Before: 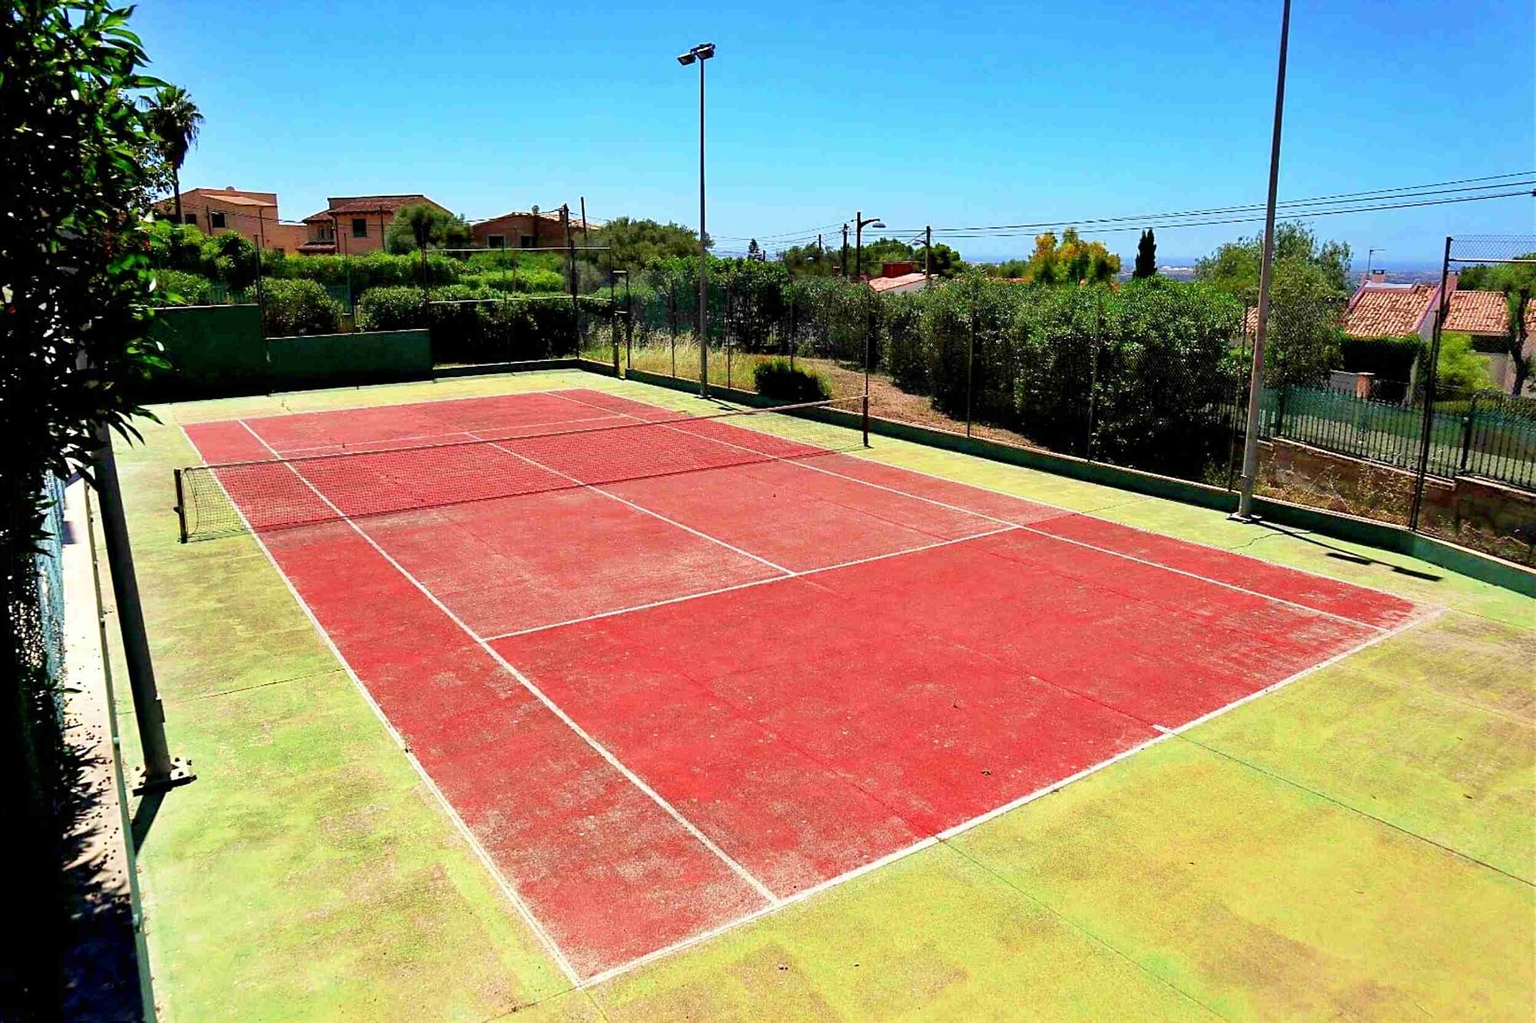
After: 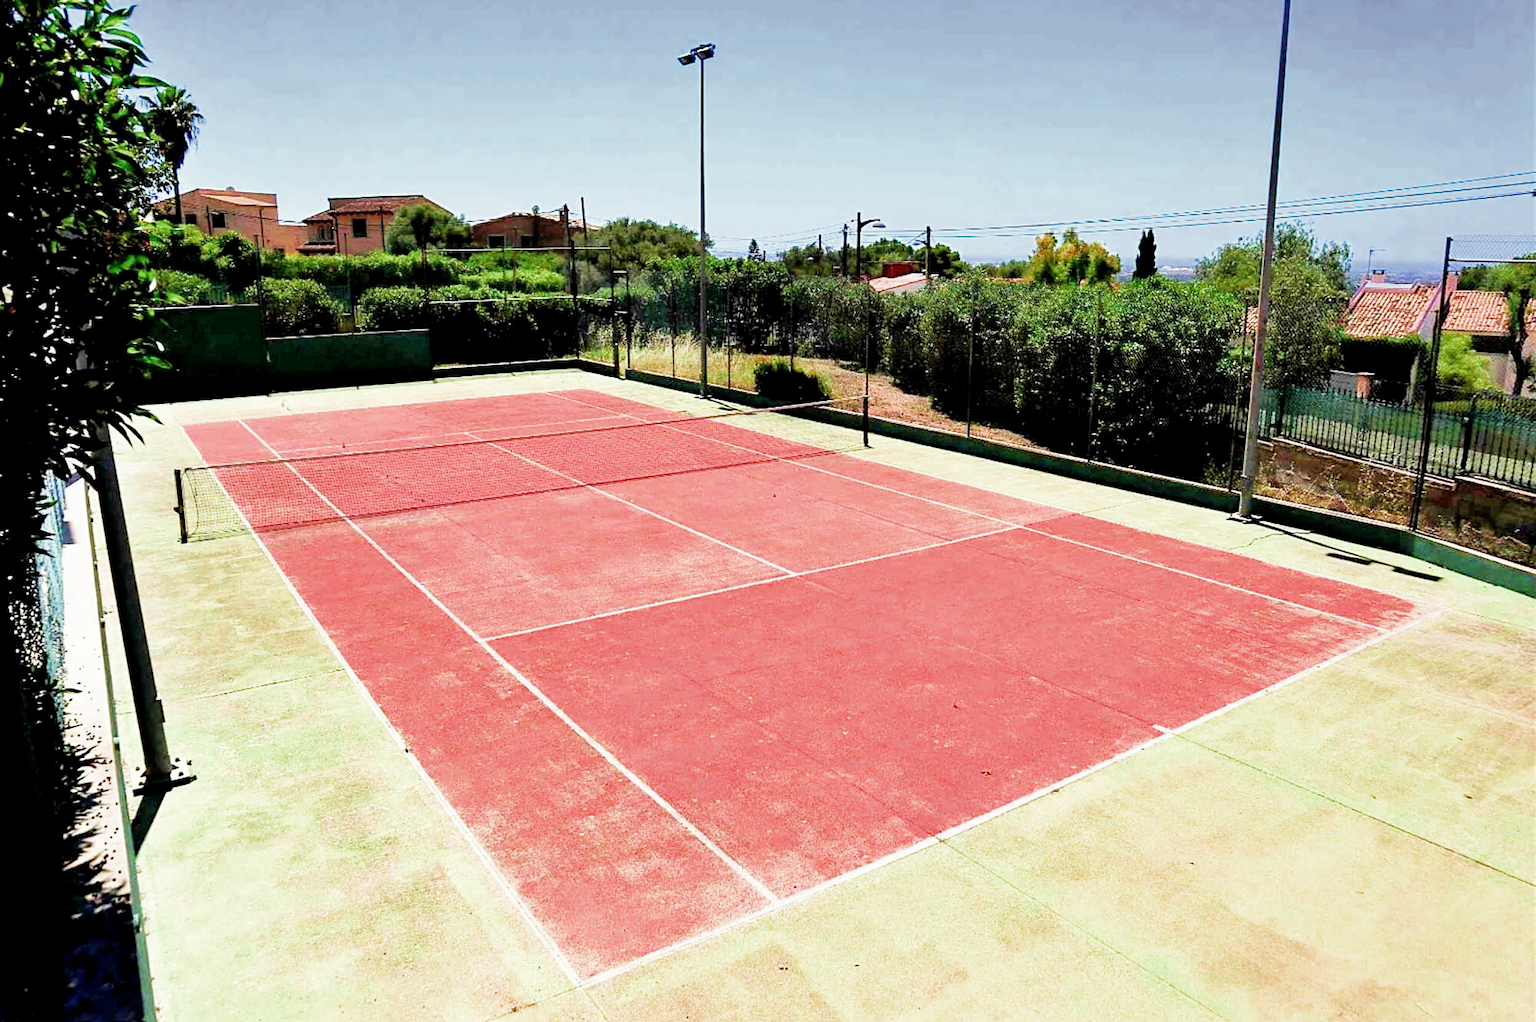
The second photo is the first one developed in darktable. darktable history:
exposure: exposure -0.293 EV, compensate highlight preservation false
filmic rgb: middle gray luminance 9.23%, black relative exposure -10.55 EV, white relative exposure 3.45 EV, threshold 6 EV, target black luminance 0%, hardness 5.98, latitude 59.69%, contrast 1.087, highlights saturation mix 5%, shadows ↔ highlights balance 29.23%, add noise in highlights 0, color science v3 (2019), use custom middle-gray values true, iterations of high-quality reconstruction 0, contrast in highlights soft, enable highlight reconstruction true
